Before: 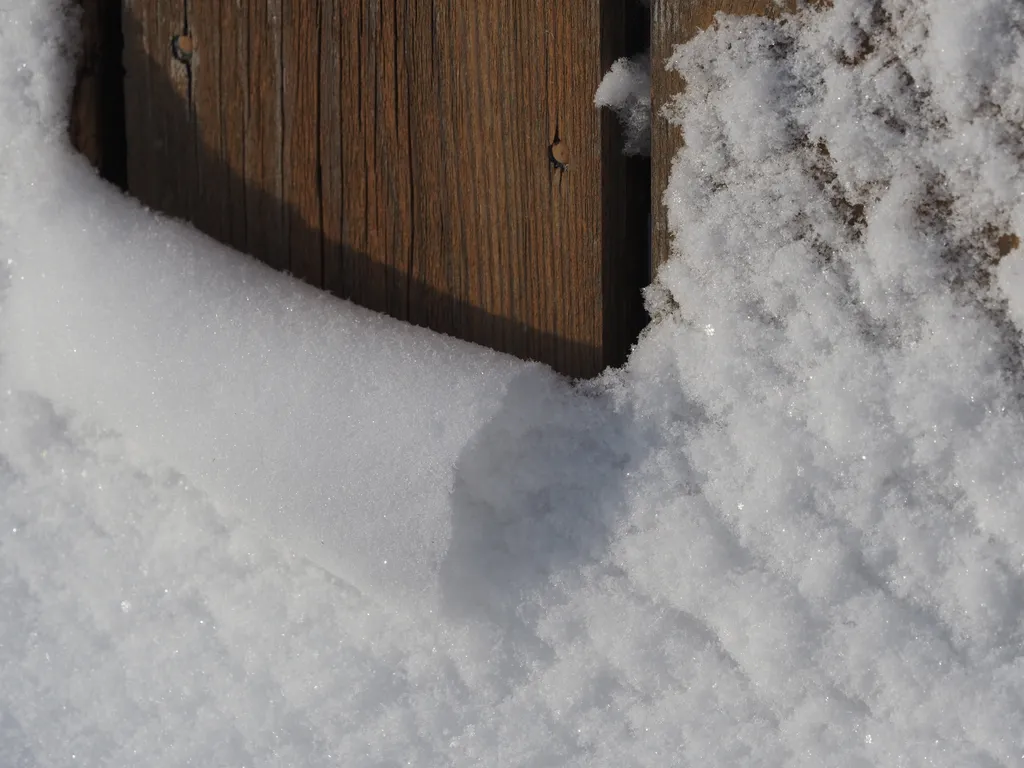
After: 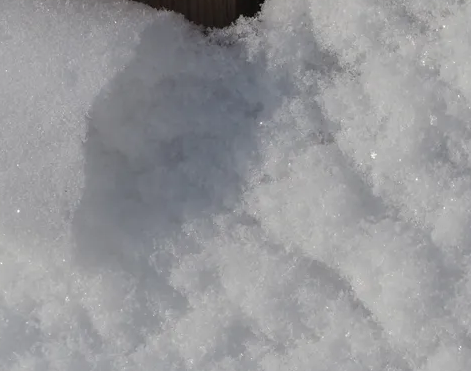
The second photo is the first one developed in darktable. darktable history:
crop: left 35.847%, top 45.746%, right 18.1%, bottom 5.944%
shadows and highlights: shadows 52.24, highlights -28.28, soften with gaussian
